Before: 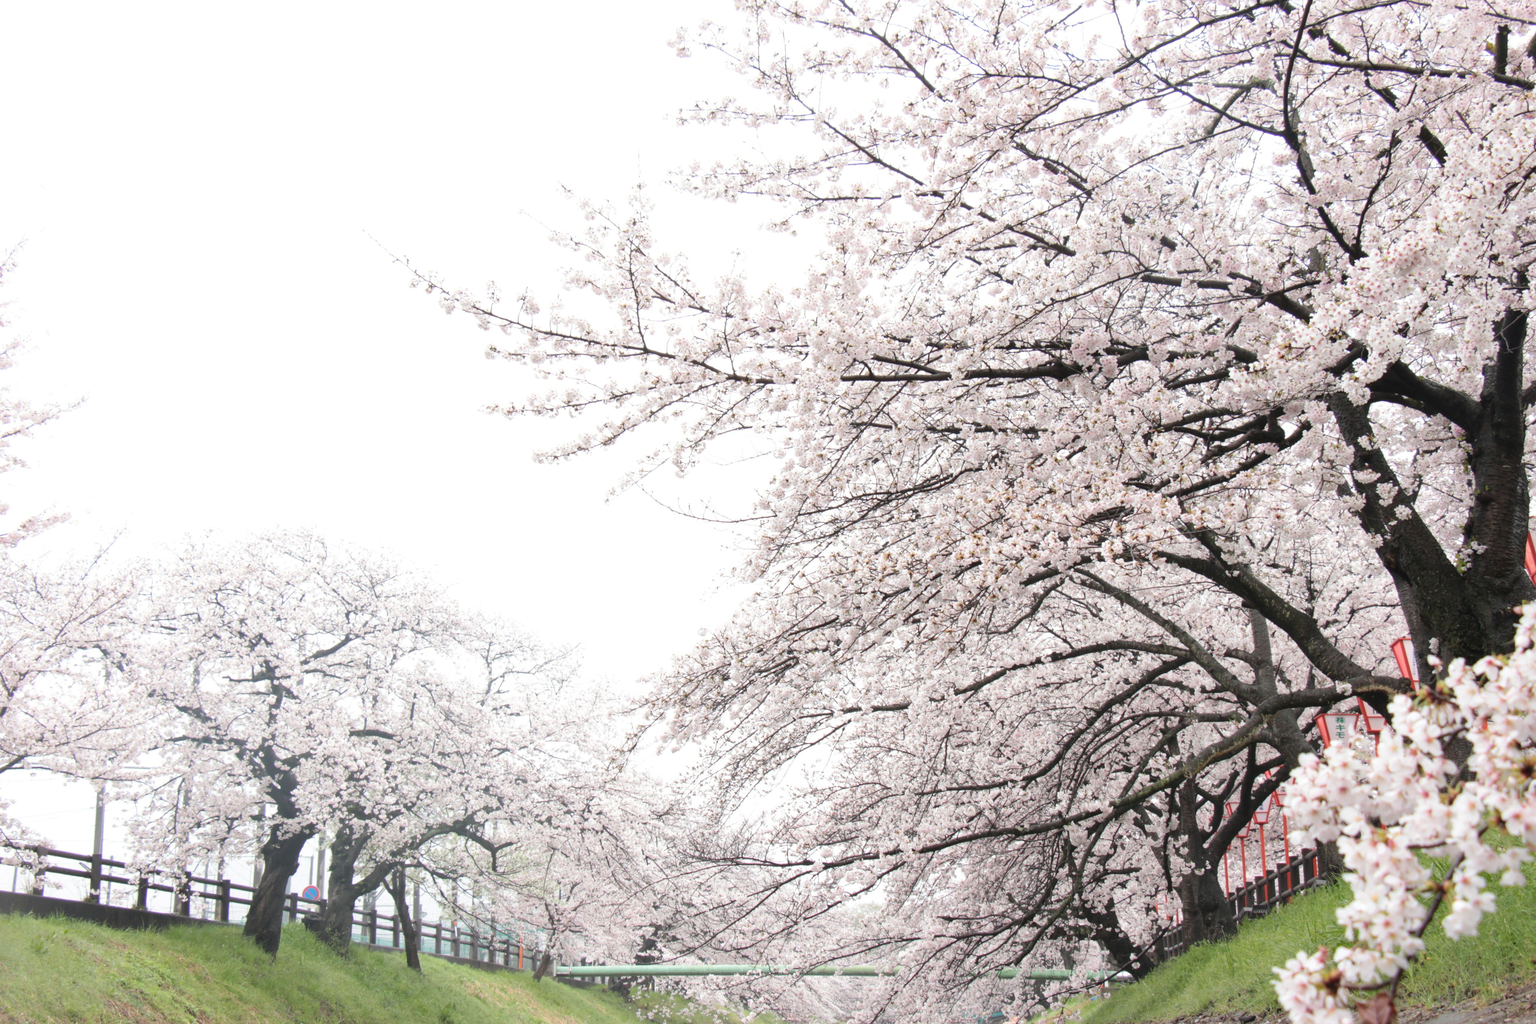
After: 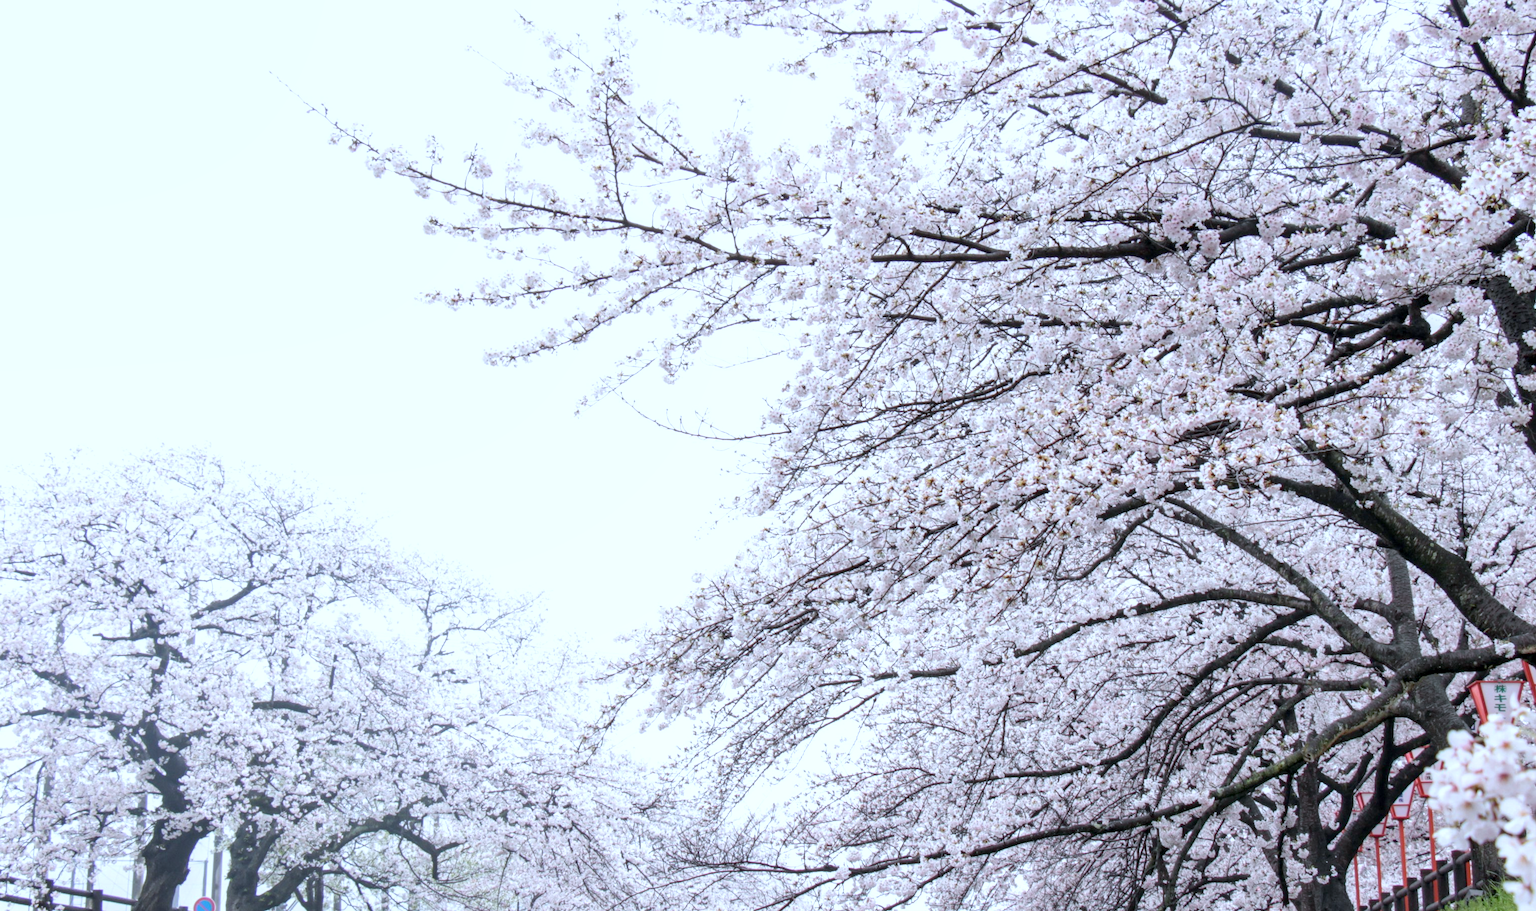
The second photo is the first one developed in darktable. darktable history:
local contrast: on, module defaults
white balance: red 0.926, green 1.003, blue 1.133
exposure: black level correction 0.009, exposure 0.014 EV, compensate highlight preservation false
crop: left 9.712%, top 16.928%, right 10.845%, bottom 12.332%
